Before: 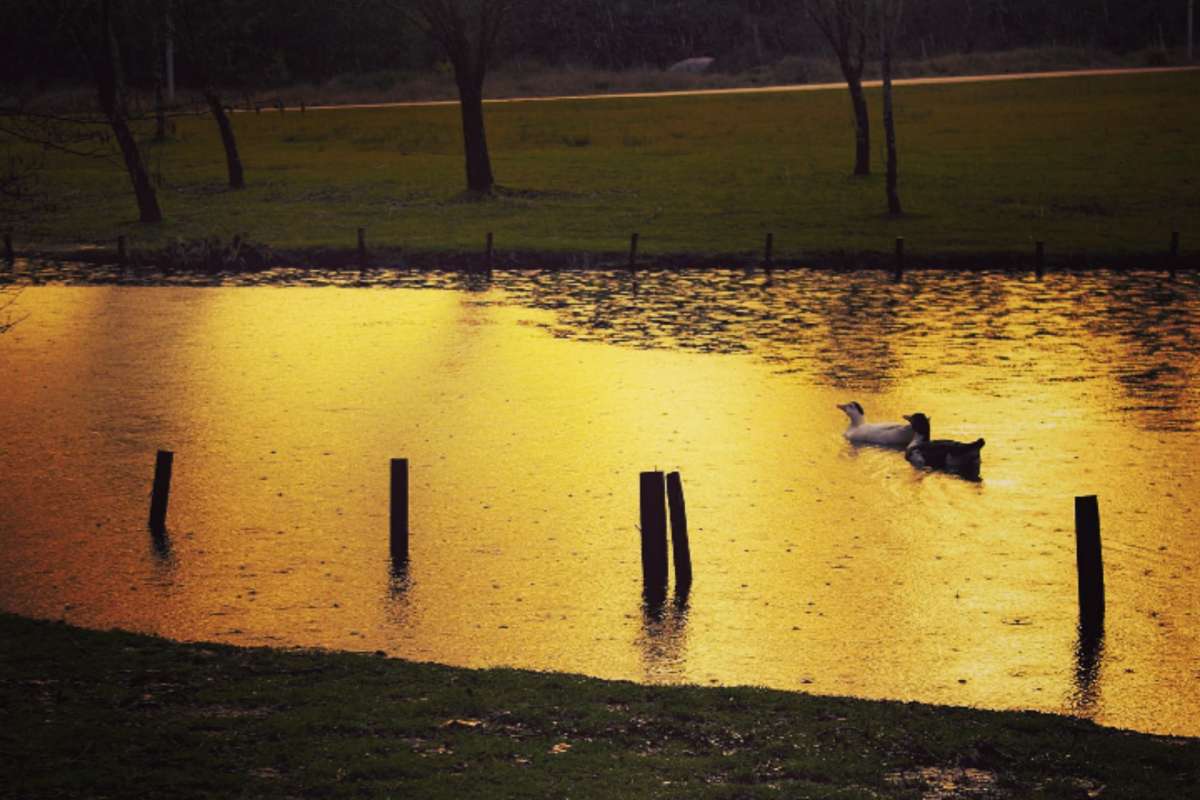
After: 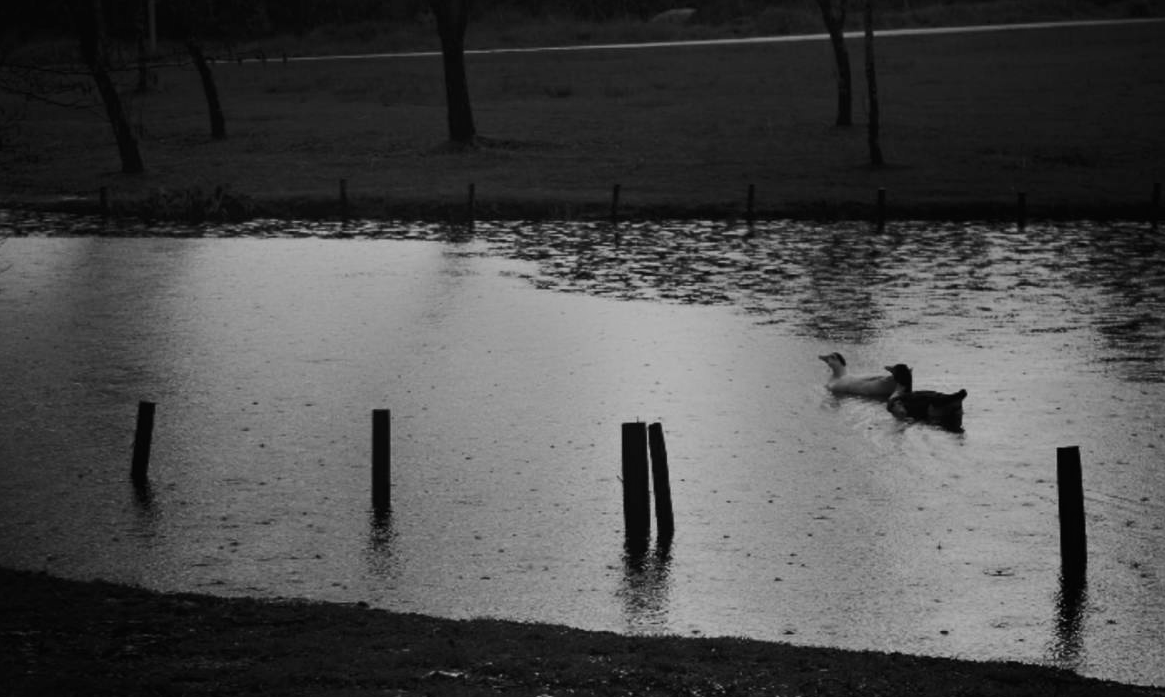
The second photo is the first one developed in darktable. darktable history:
exposure: exposure -0.582 EV, compensate highlight preservation false
vibrance: on, module defaults
monochrome: size 1
contrast brightness saturation: contrast 0.16, saturation 0.32
crop: left 1.507%, top 6.147%, right 1.379%, bottom 6.637%
